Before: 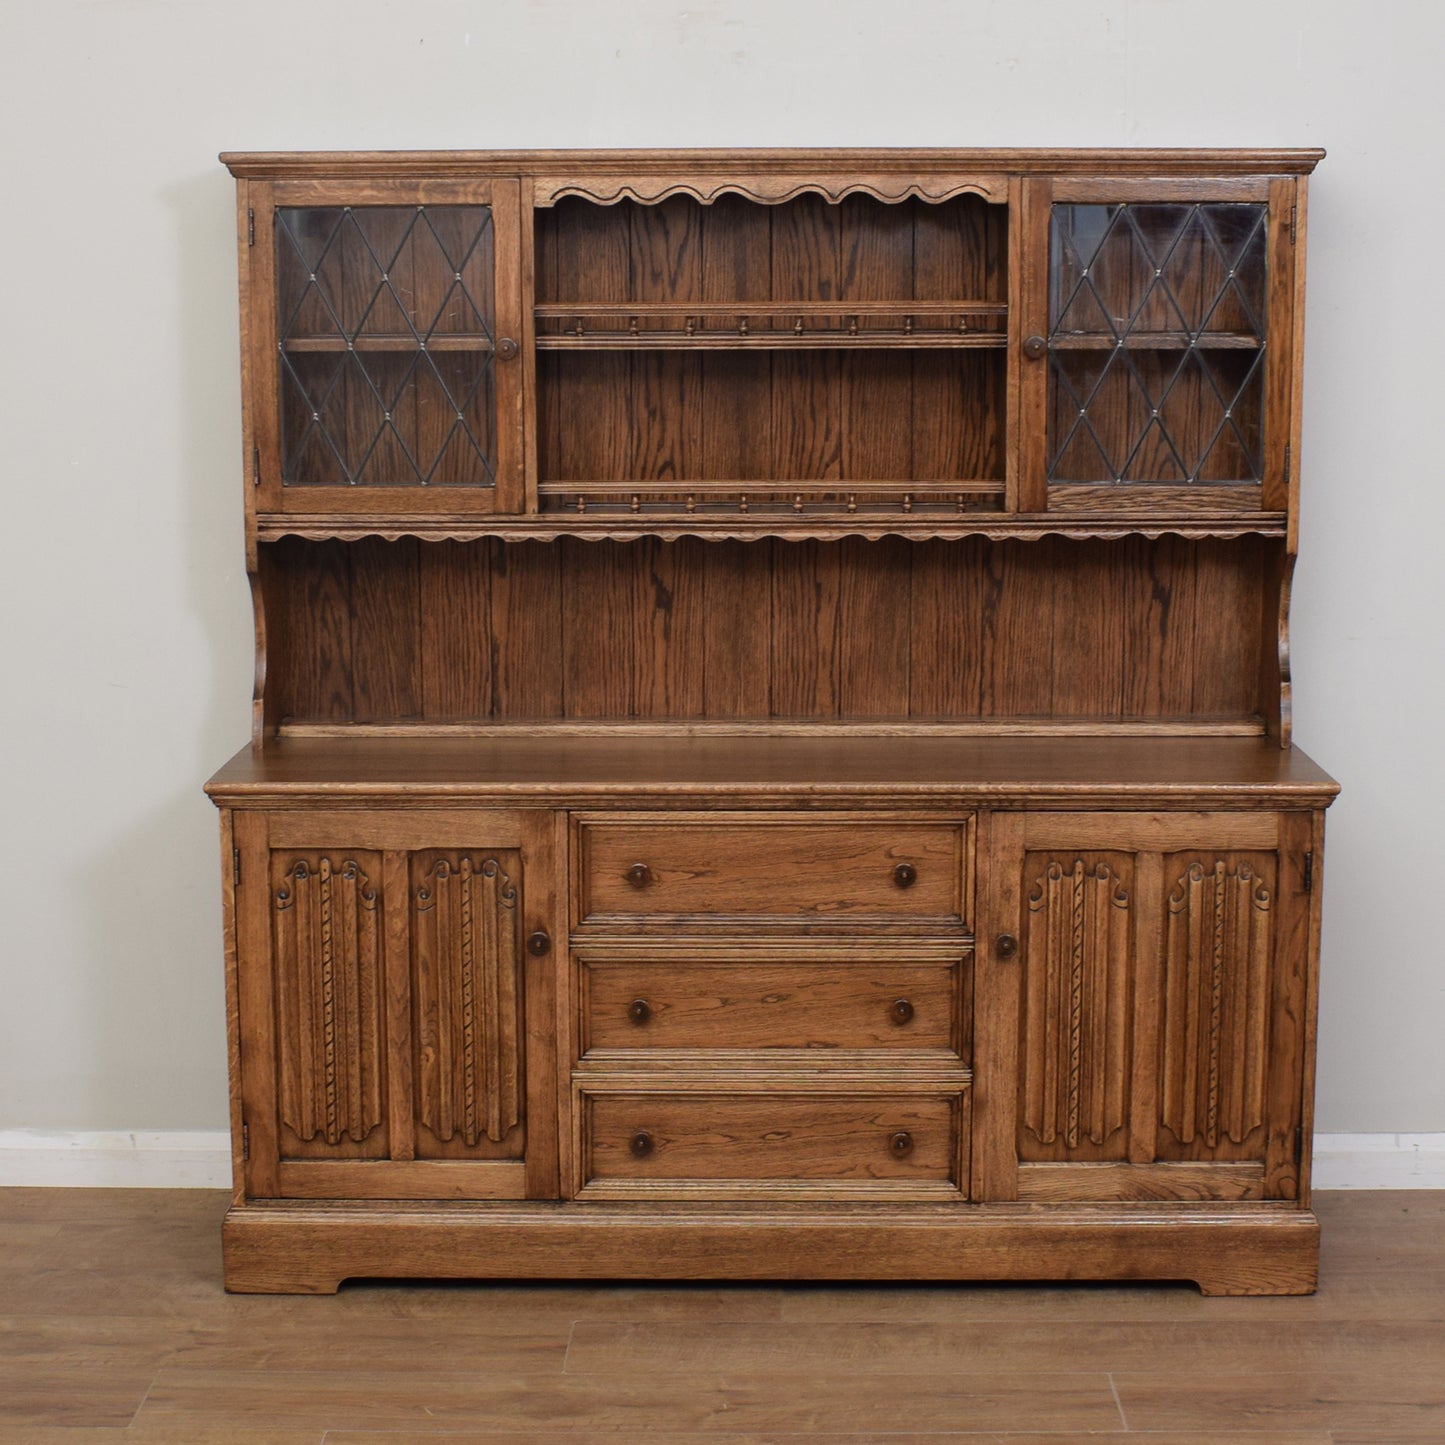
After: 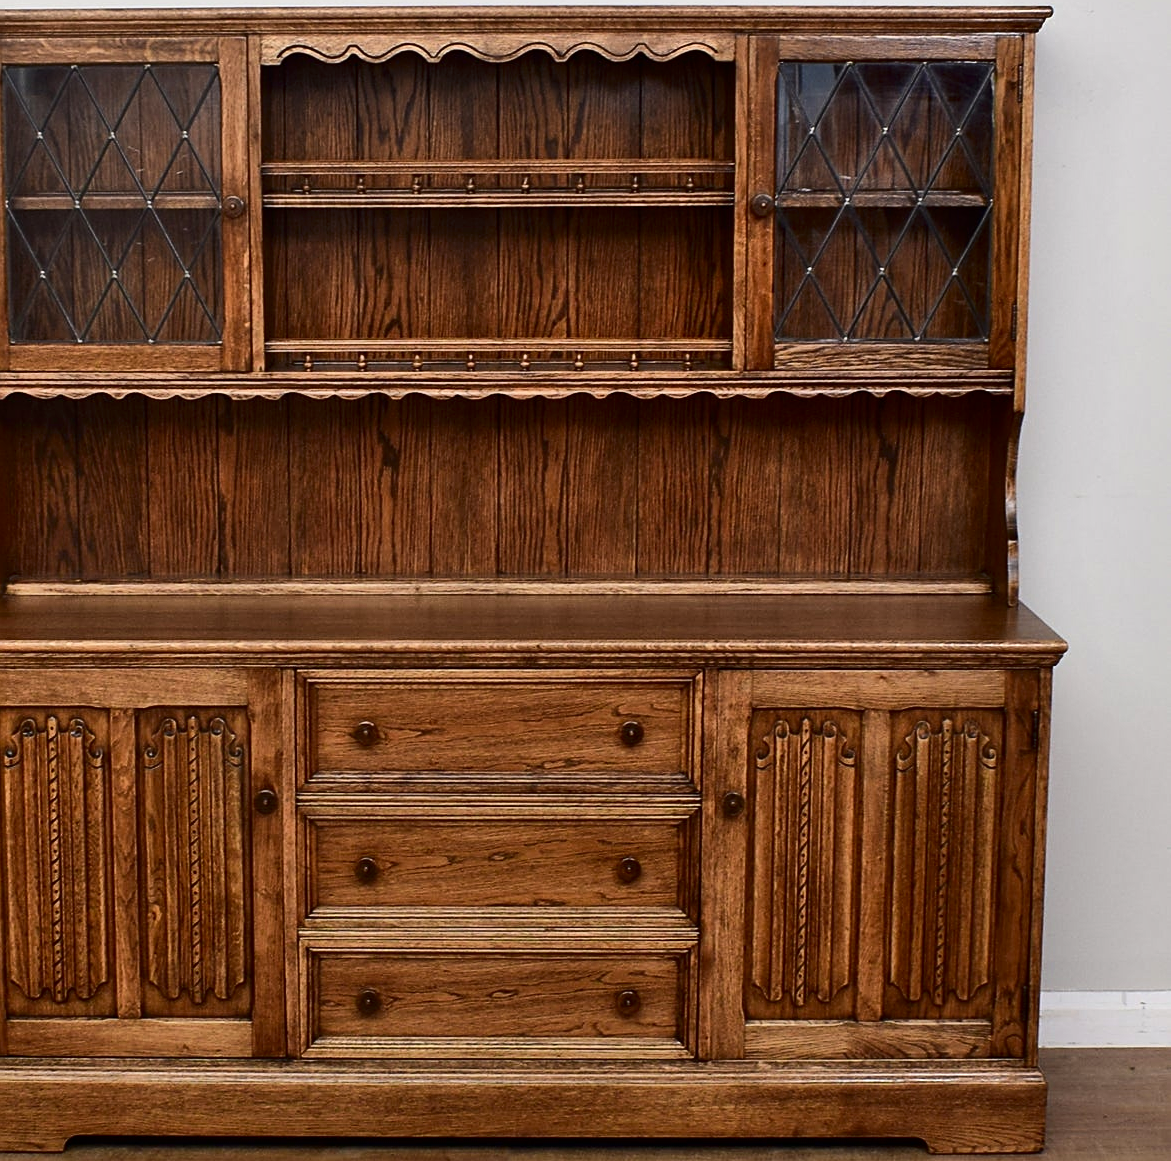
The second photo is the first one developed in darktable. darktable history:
crop: left 18.904%, top 9.858%, bottom 9.754%
exposure: exposure 0.128 EV, compensate highlight preservation false
sharpen: on, module defaults
contrast brightness saturation: contrast 0.2, brightness -0.113, saturation 0.095
shadows and highlights: soften with gaussian
